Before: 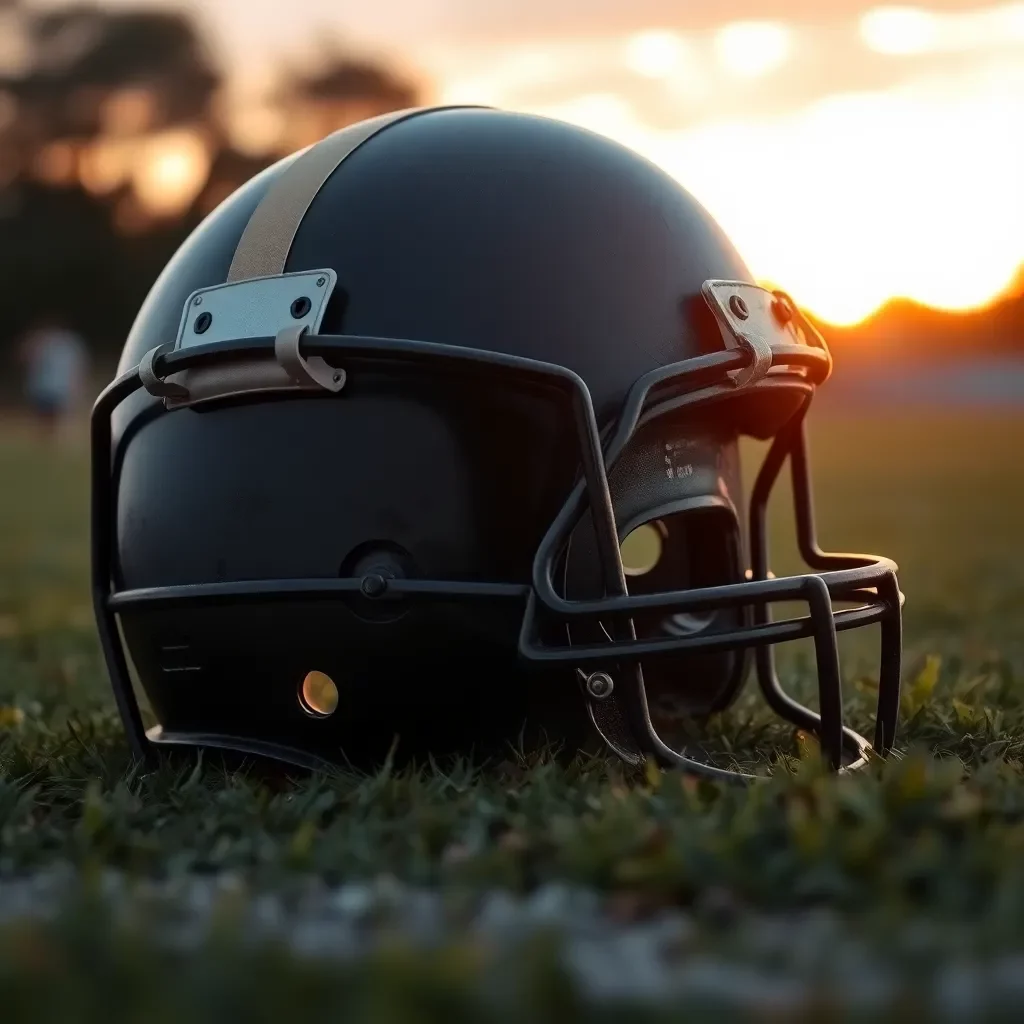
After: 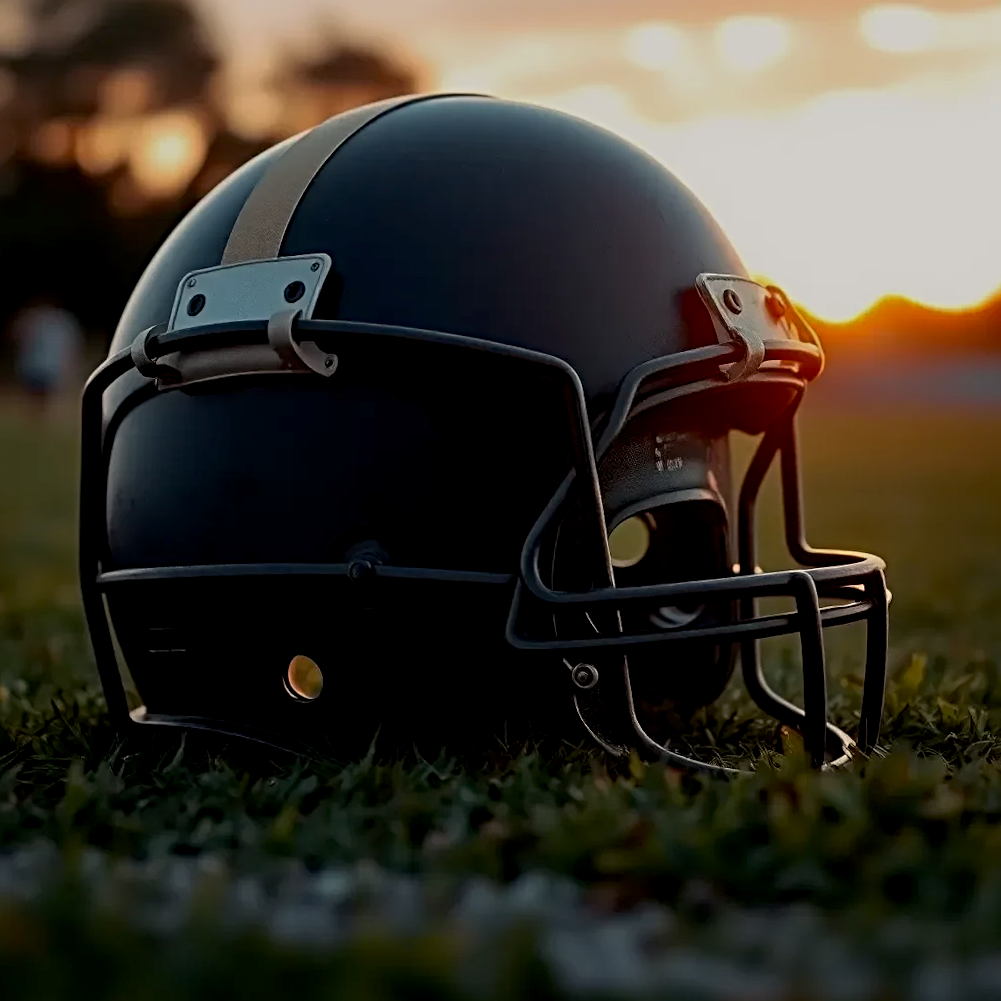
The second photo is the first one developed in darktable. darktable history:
exposure: black level correction 0.009, exposure -0.67 EV, compensate highlight preservation false
color correction: highlights a* 0.534, highlights b* 2.79, saturation 1.07
sharpen: radius 3.98
crop and rotate: angle -1.3°
